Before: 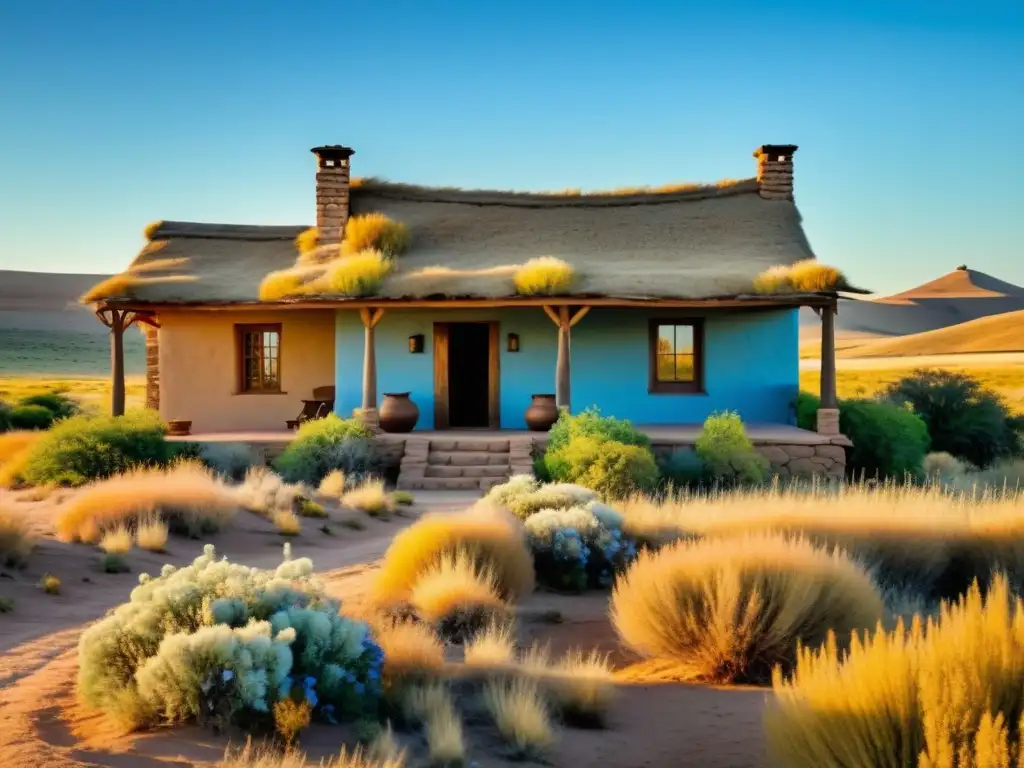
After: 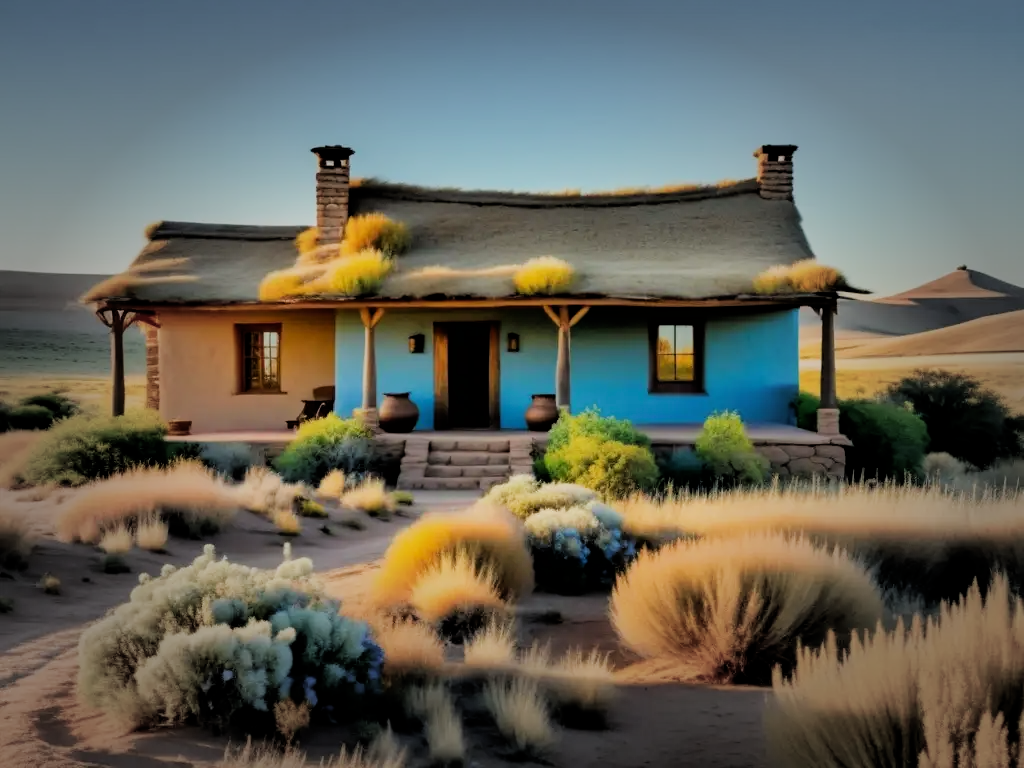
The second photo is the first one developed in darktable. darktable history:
vignetting: fall-off start 48.41%, automatic ratio true, width/height ratio 1.29, unbound false
filmic rgb: black relative exposure -5 EV, hardness 2.88, contrast 1.1, highlights saturation mix -20%
